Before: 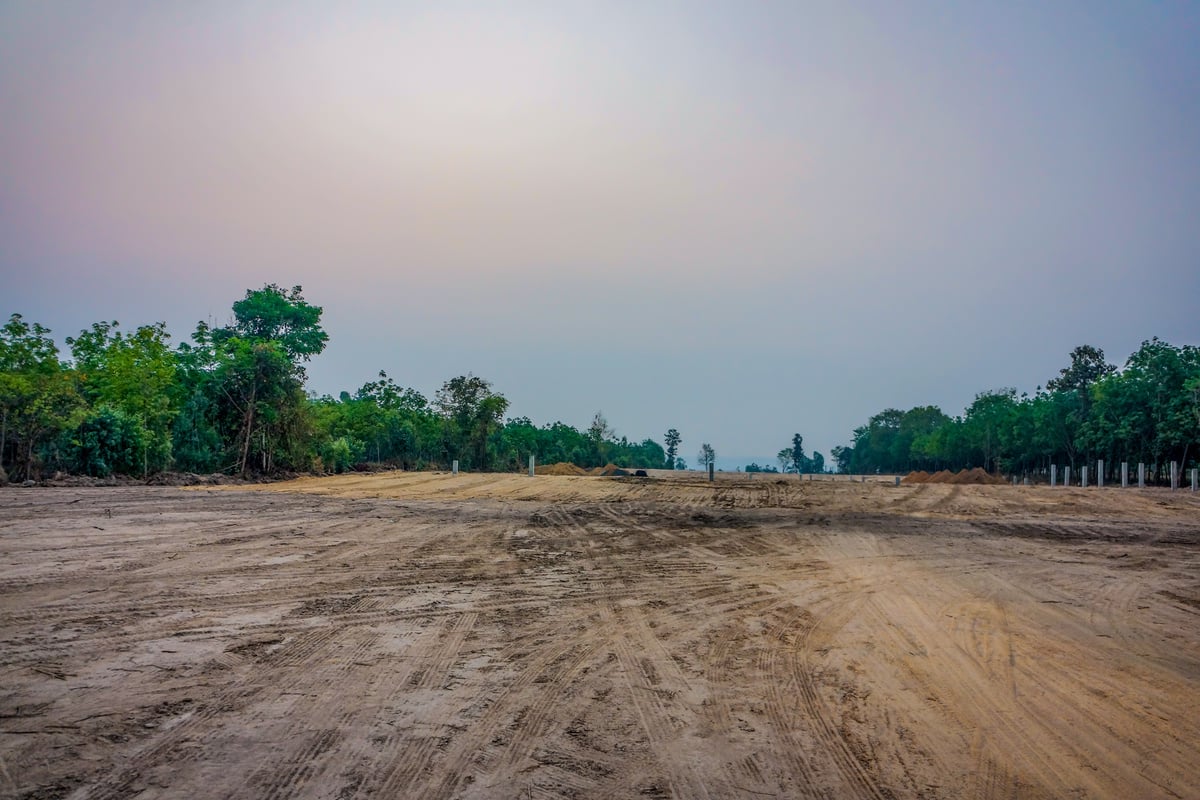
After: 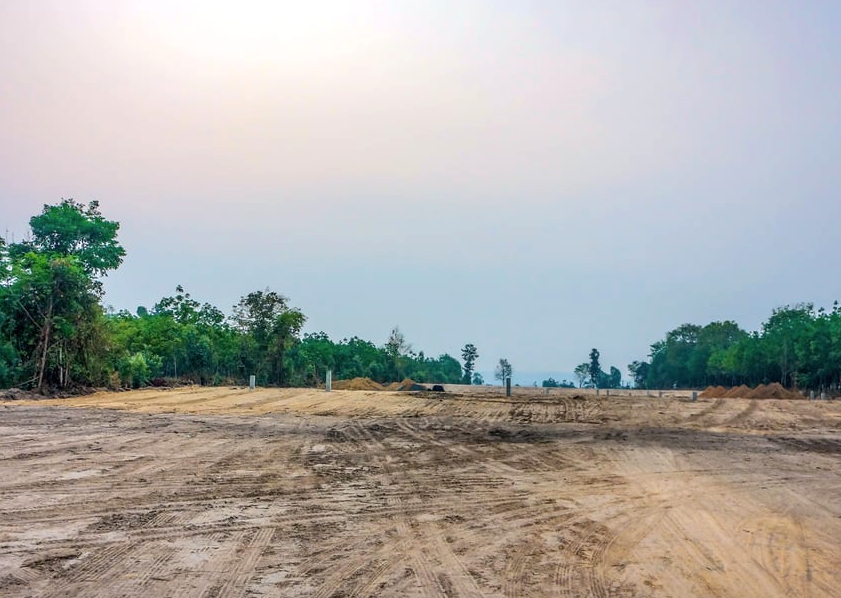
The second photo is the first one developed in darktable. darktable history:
exposure: exposure 0.606 EV, compensate highlight preservation false
contrast brightness saturation: saturation -0.062
crop and rotate: left 16.922%, top 10.662%, right 12.984%, bottom 14.508%
